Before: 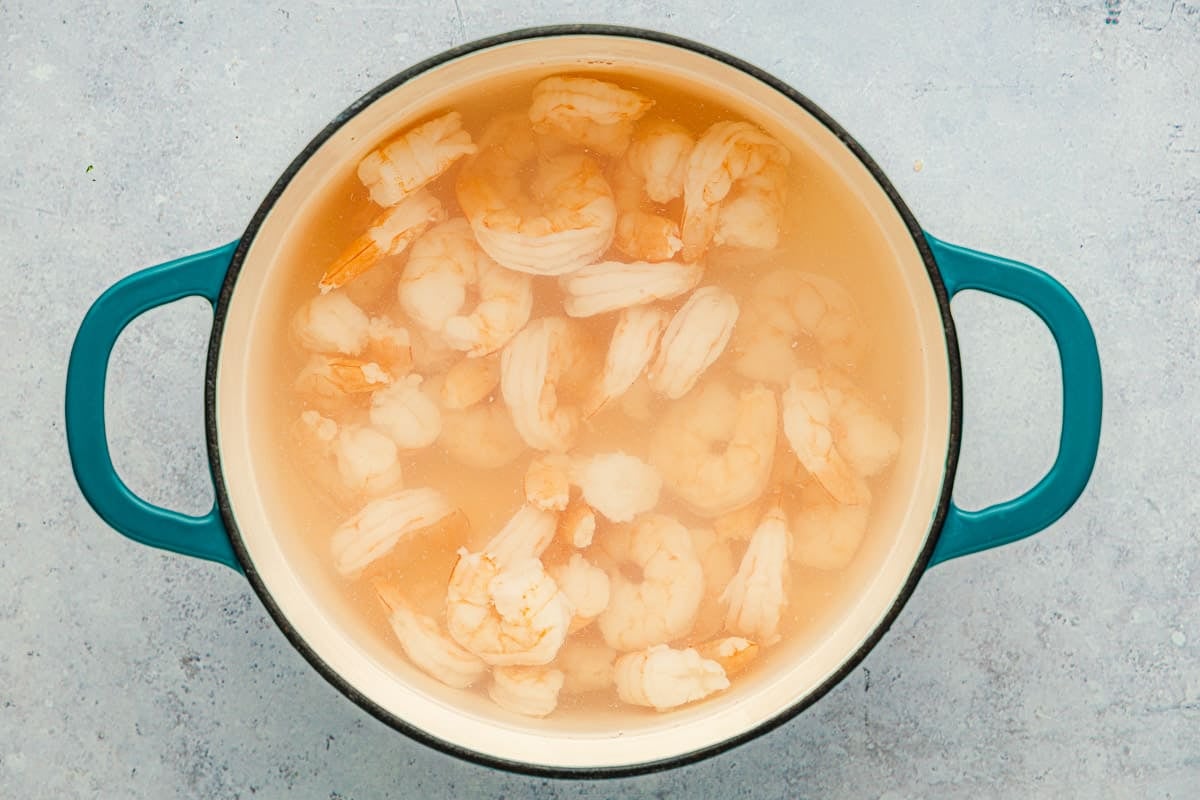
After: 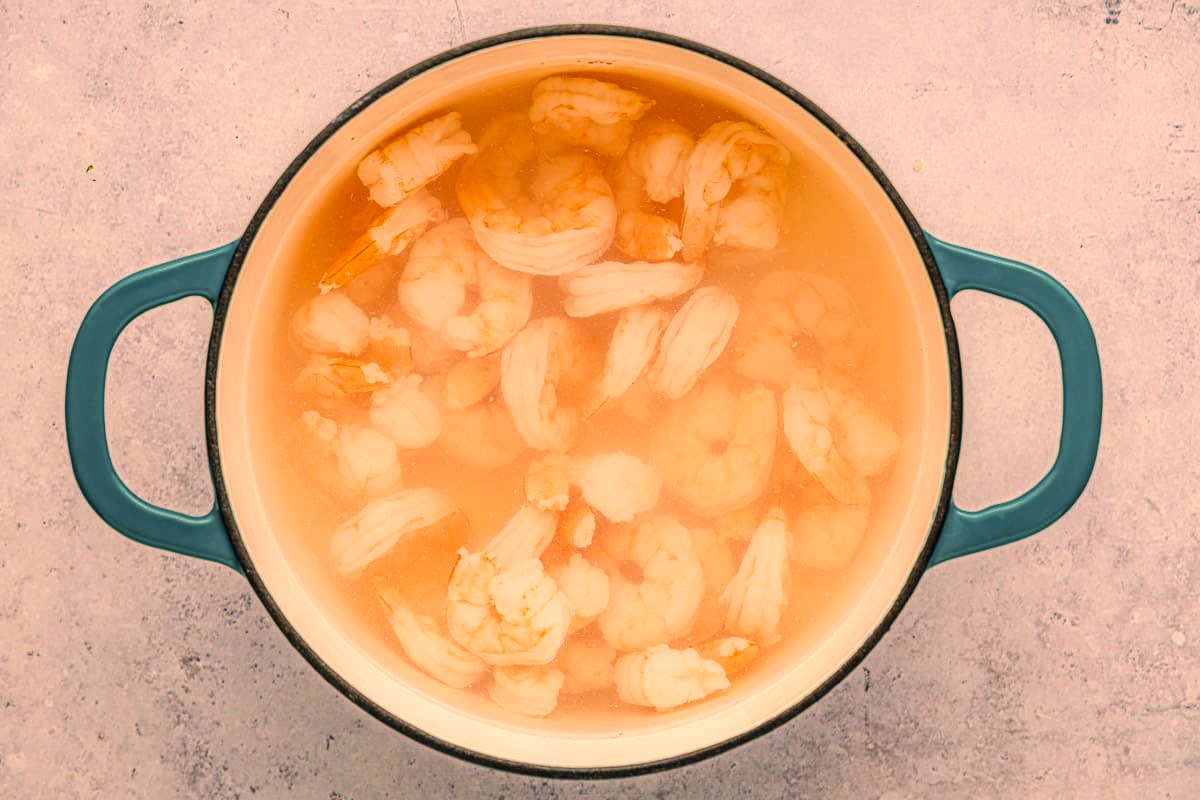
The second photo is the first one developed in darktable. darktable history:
local contrast: on, module defaults
color correction: highlights a* 21.36, highlights b* 19.46
